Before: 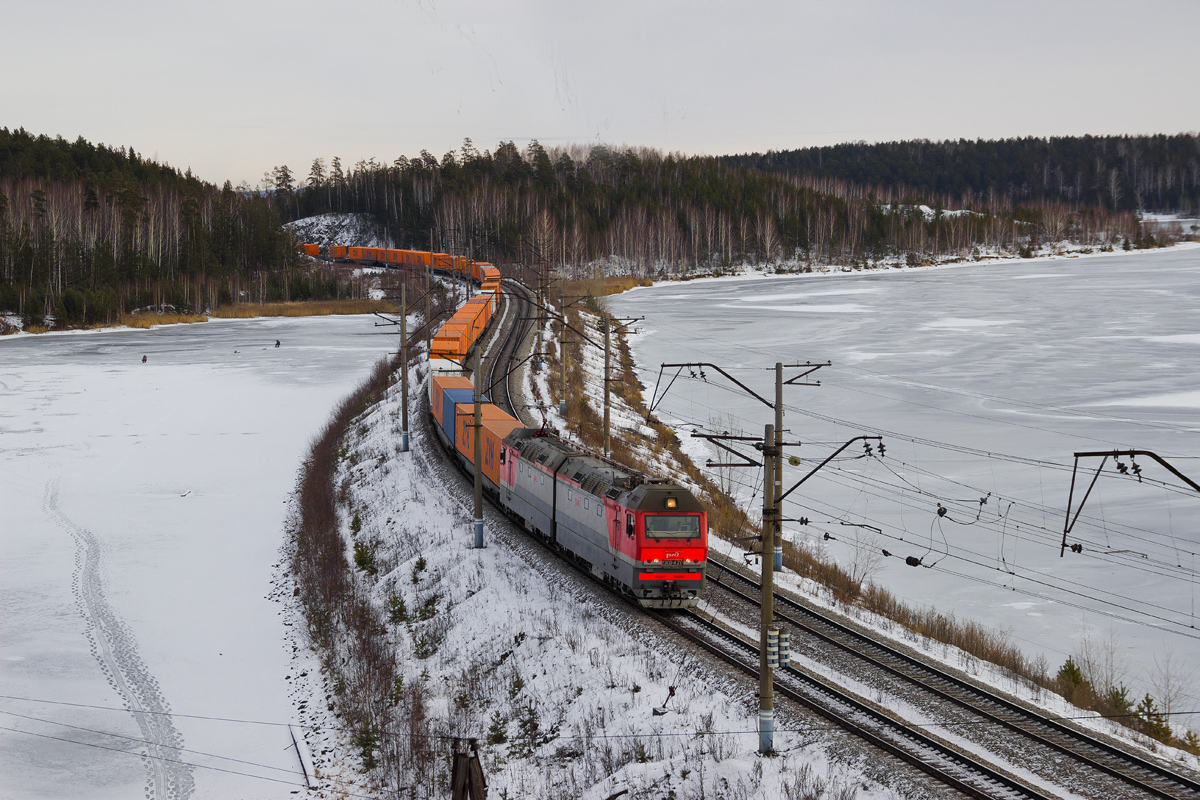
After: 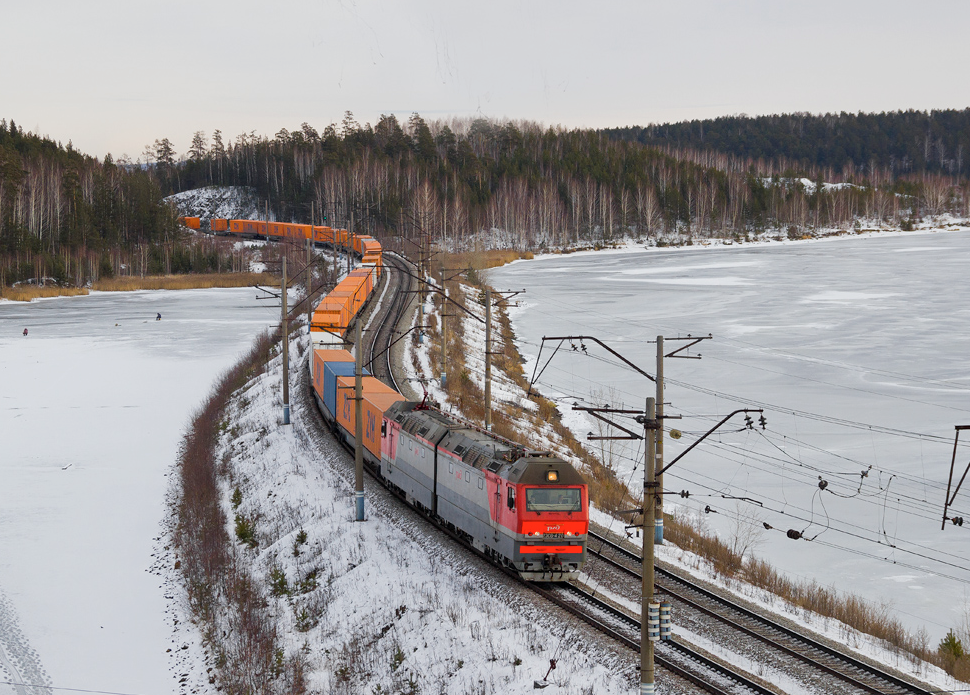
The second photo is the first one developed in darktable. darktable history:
crop: left 9.929%, top 3.475%, right 9.188%, bottom 9.529%
